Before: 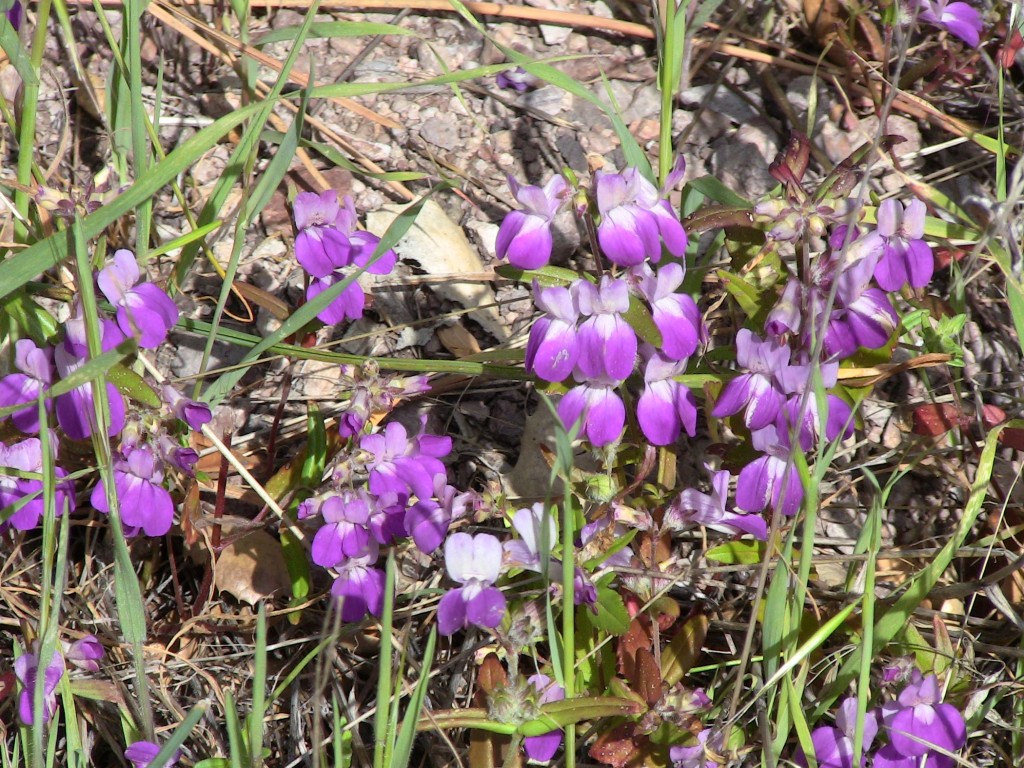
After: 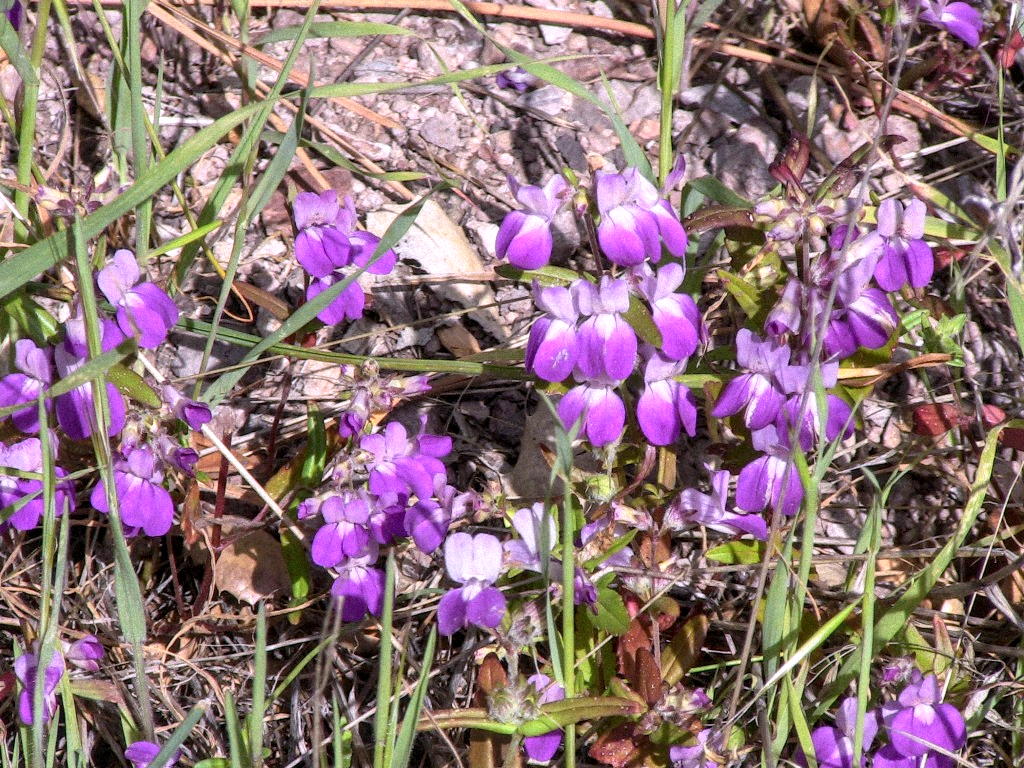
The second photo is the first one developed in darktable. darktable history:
grain: mid-tones bias 0%
white balance: red 1.066, blue 1.119
local contrast: detail 130%
